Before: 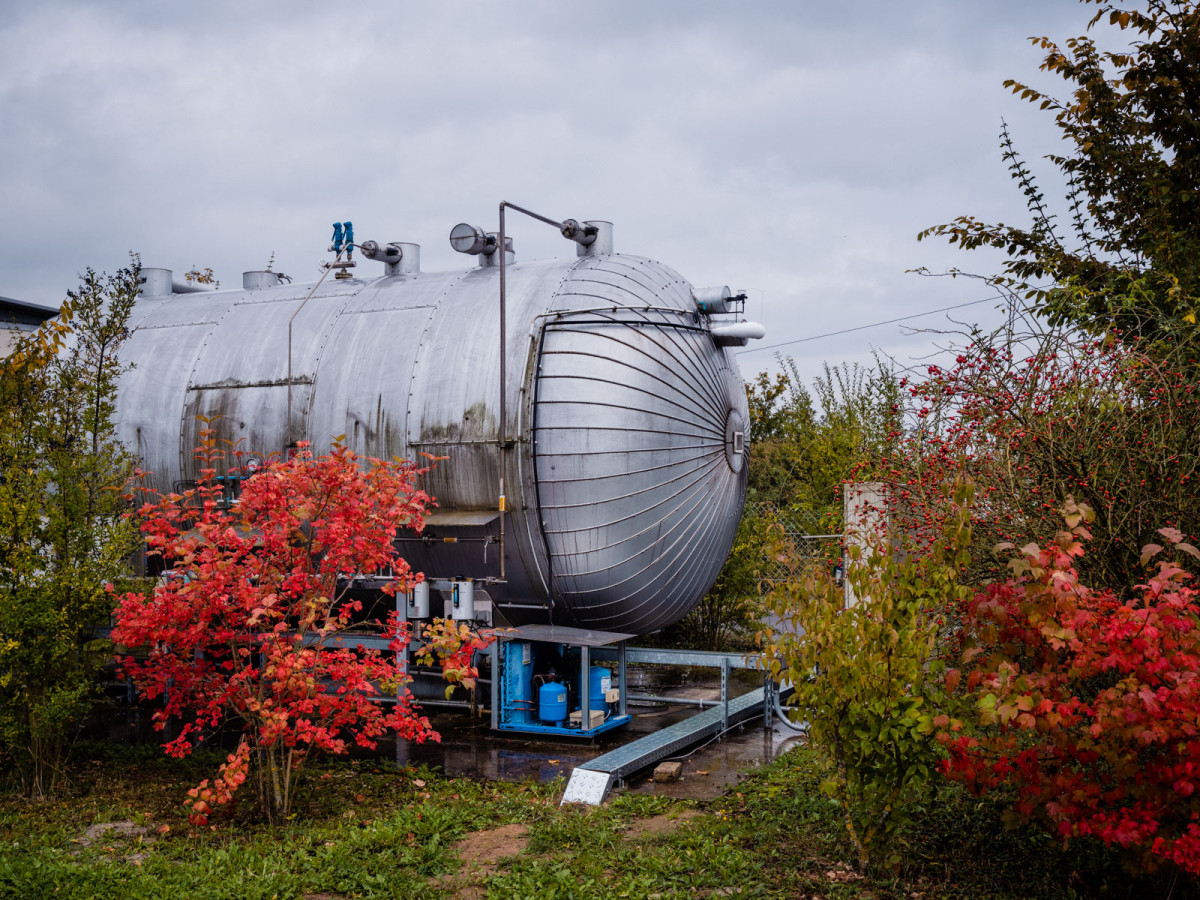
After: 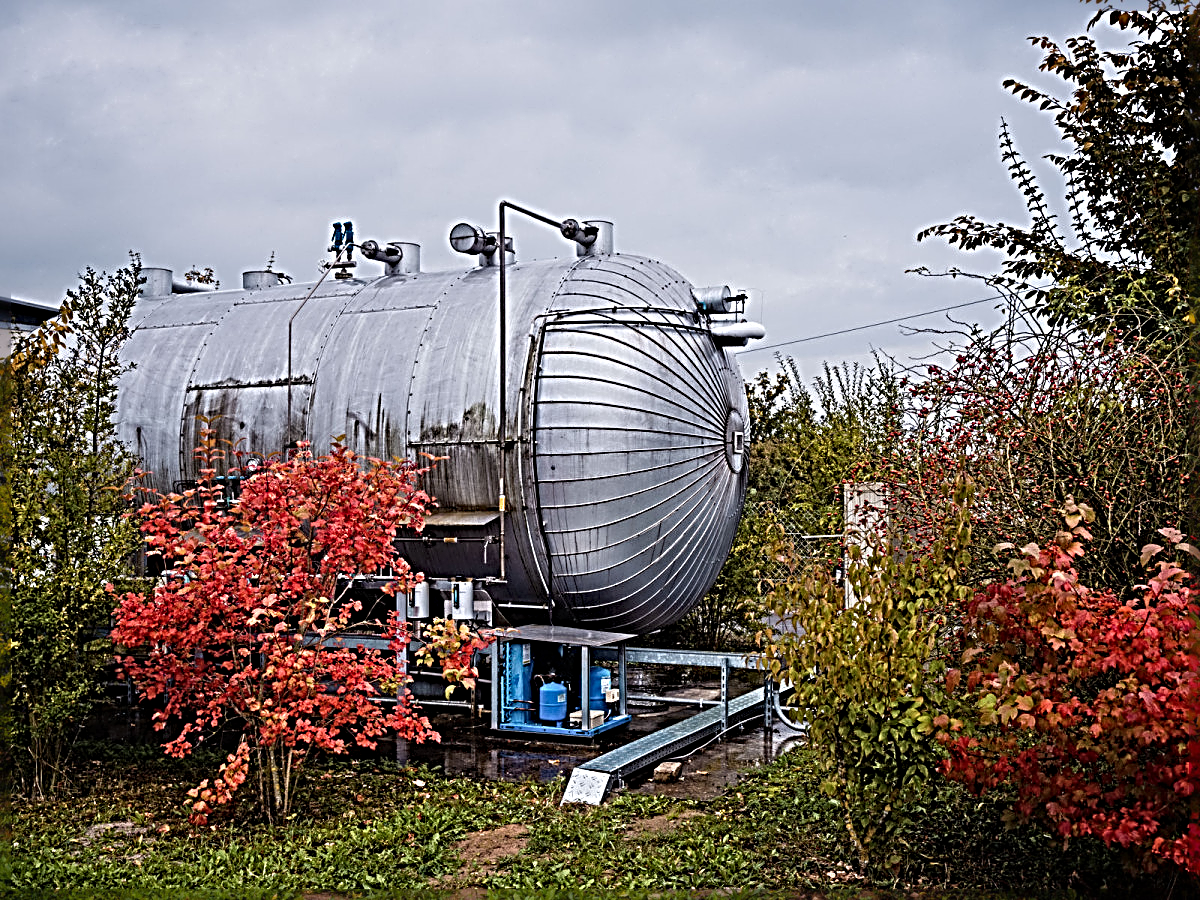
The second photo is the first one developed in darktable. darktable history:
sharpen: radius 4.007, amount 1.986
